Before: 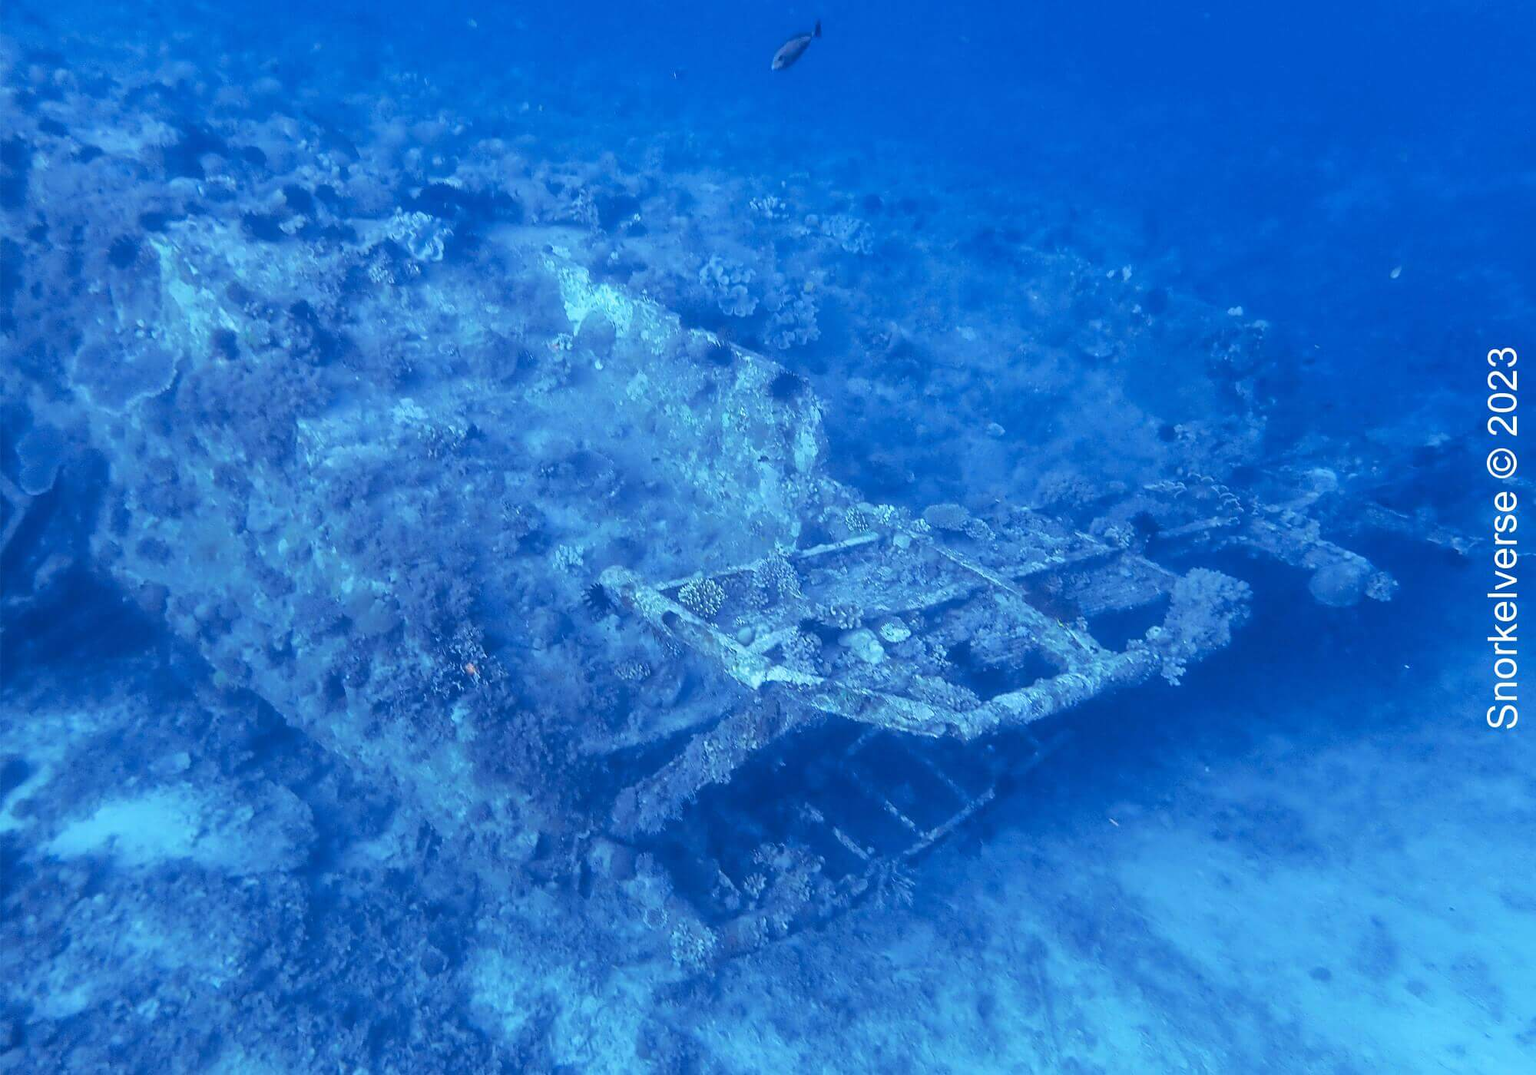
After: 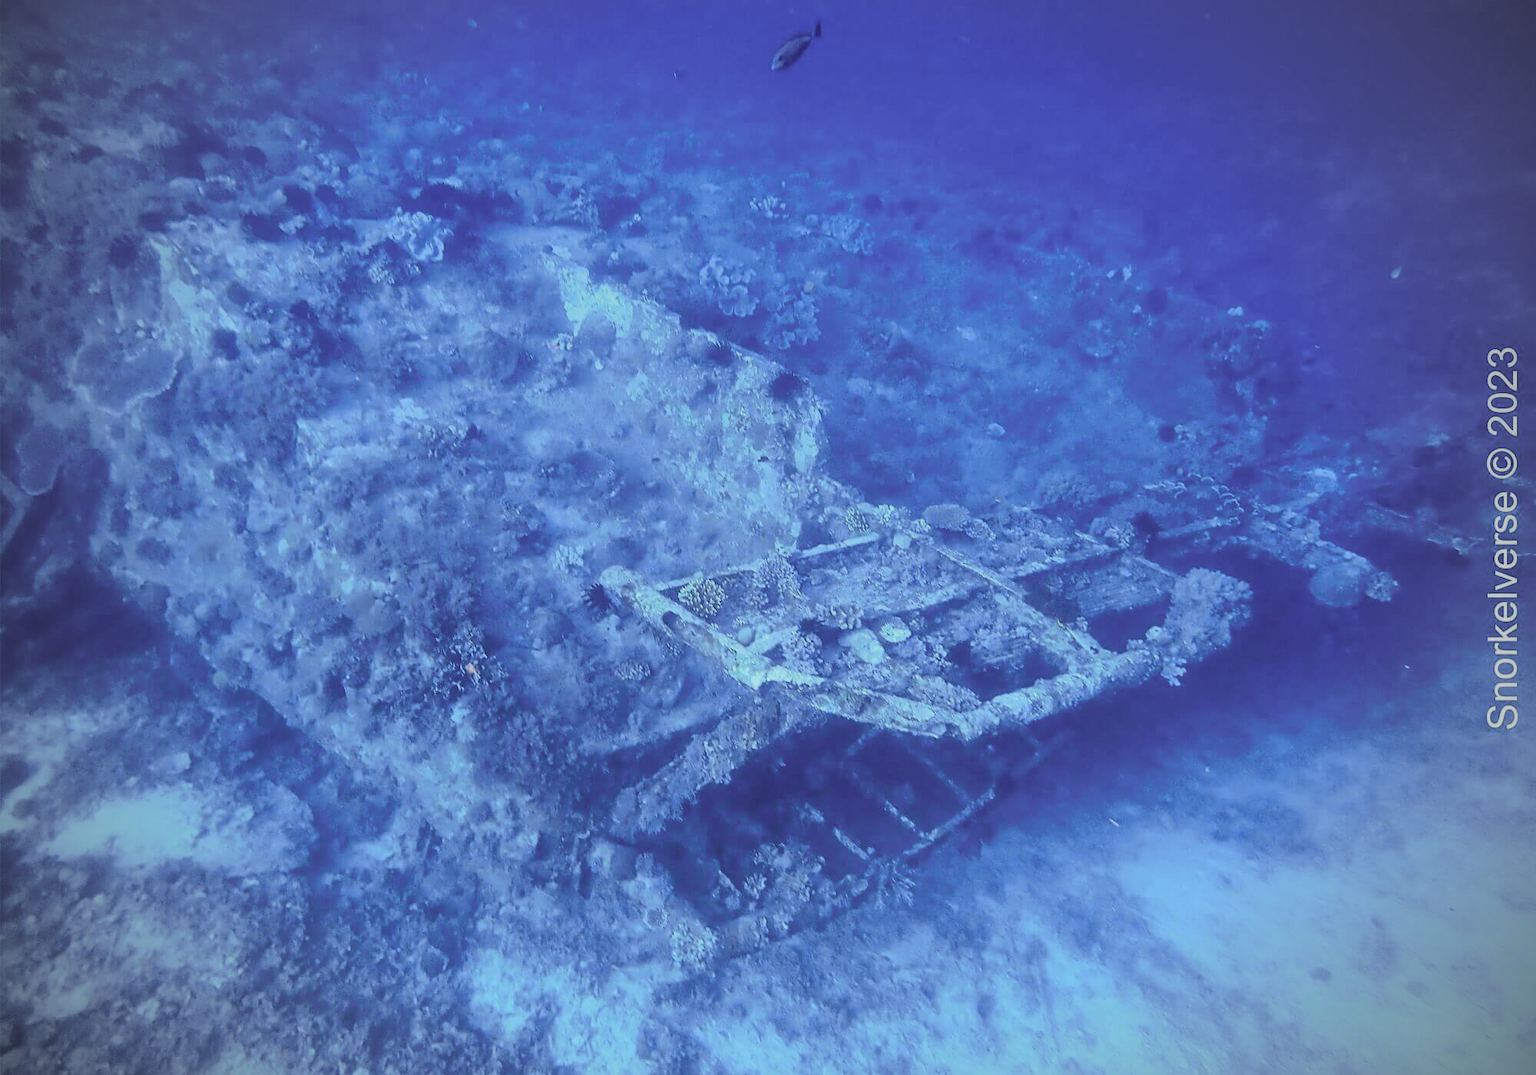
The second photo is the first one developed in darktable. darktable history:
graduated density: hue 238.83°, saturation 50%
color correction: saturation 0.8
tone curve: curves: ch0 [(0, 0.019) (0.066, 0.054) (0.184, 0.184) (0.369, 0.417) (0.501, 0.586) (0.617, 0.71) (0.743, 0.787) (0.997, 0.997)]; ch1 [(0, 0) (0.187, 0.156) (0.388, 0.372) (0.437, 0.428) (0.474, 0.472) (0.499, 0.5) (0.521, 0.514) (0.548, 0.567) (0.6, 0.629) (0.82, 0.831) (1, 1)]; ch2 [(0, 0) (0.234, 0.227) (0.352, 0.372) (0.459, 0.484) (0.5, 0.505) (0.518, 0.516) (0.529, 0.541) (0.56, 0.594) (0.607, 0.644) (0.74, 0.771) (0.858, 0.873) (0.999, 0.994)], color space Lab, independent channels, preserve colors none
vignetting: fall-off start 75%, brightness -0.692, width/height ratio 1.084
